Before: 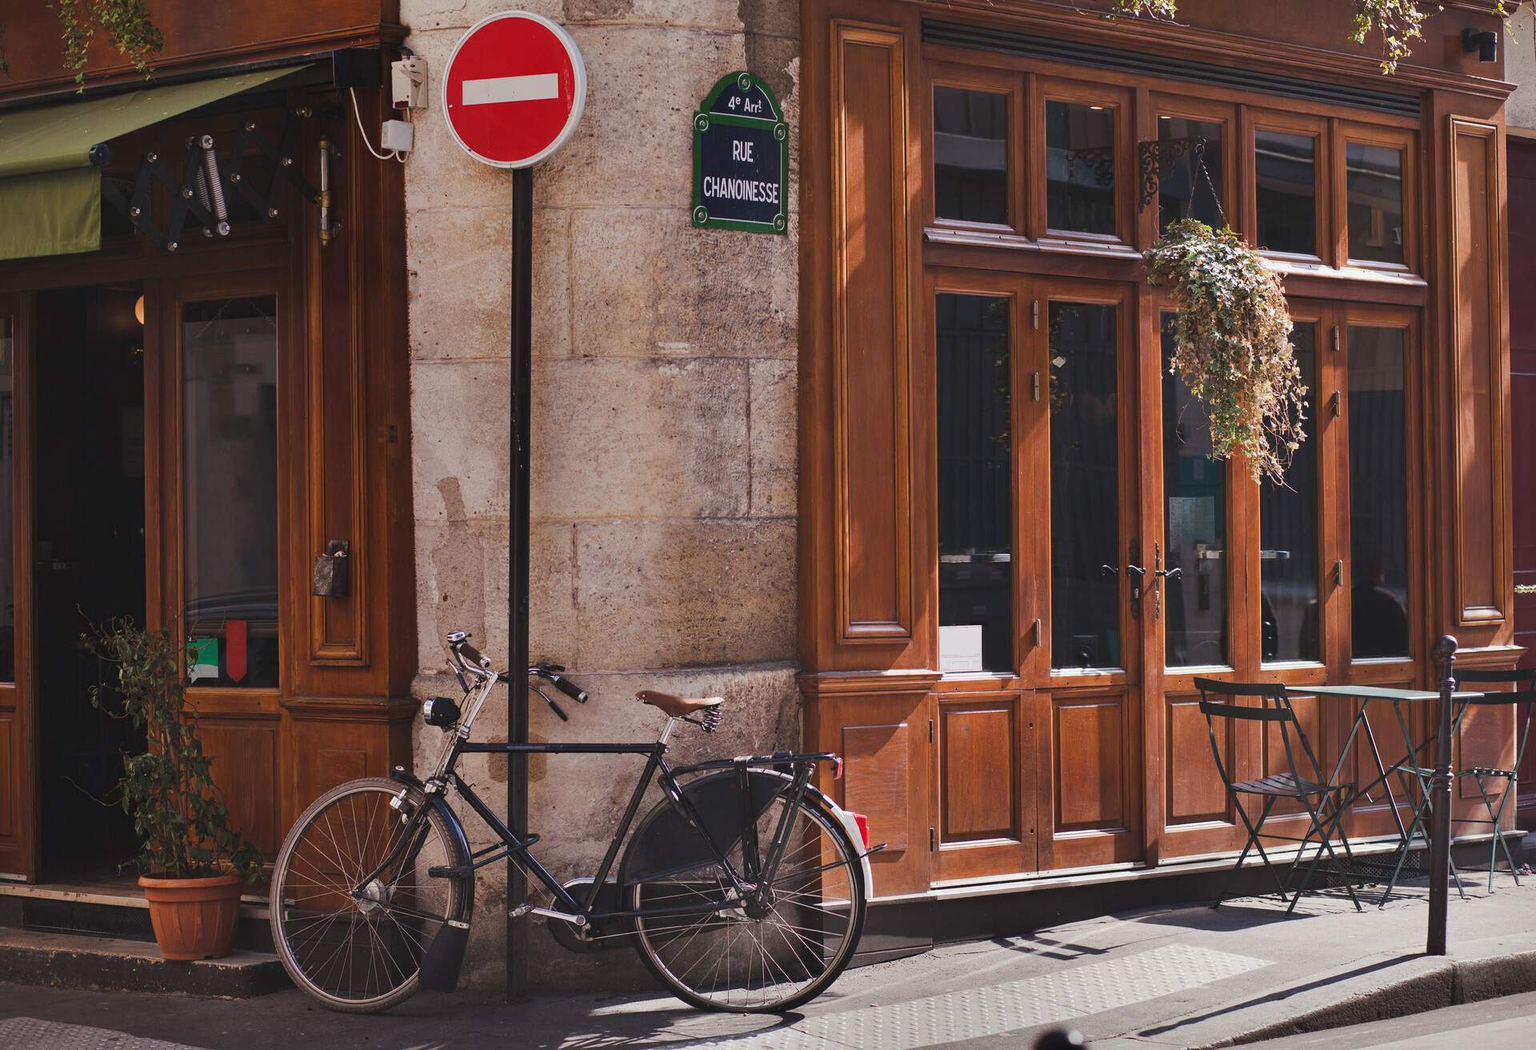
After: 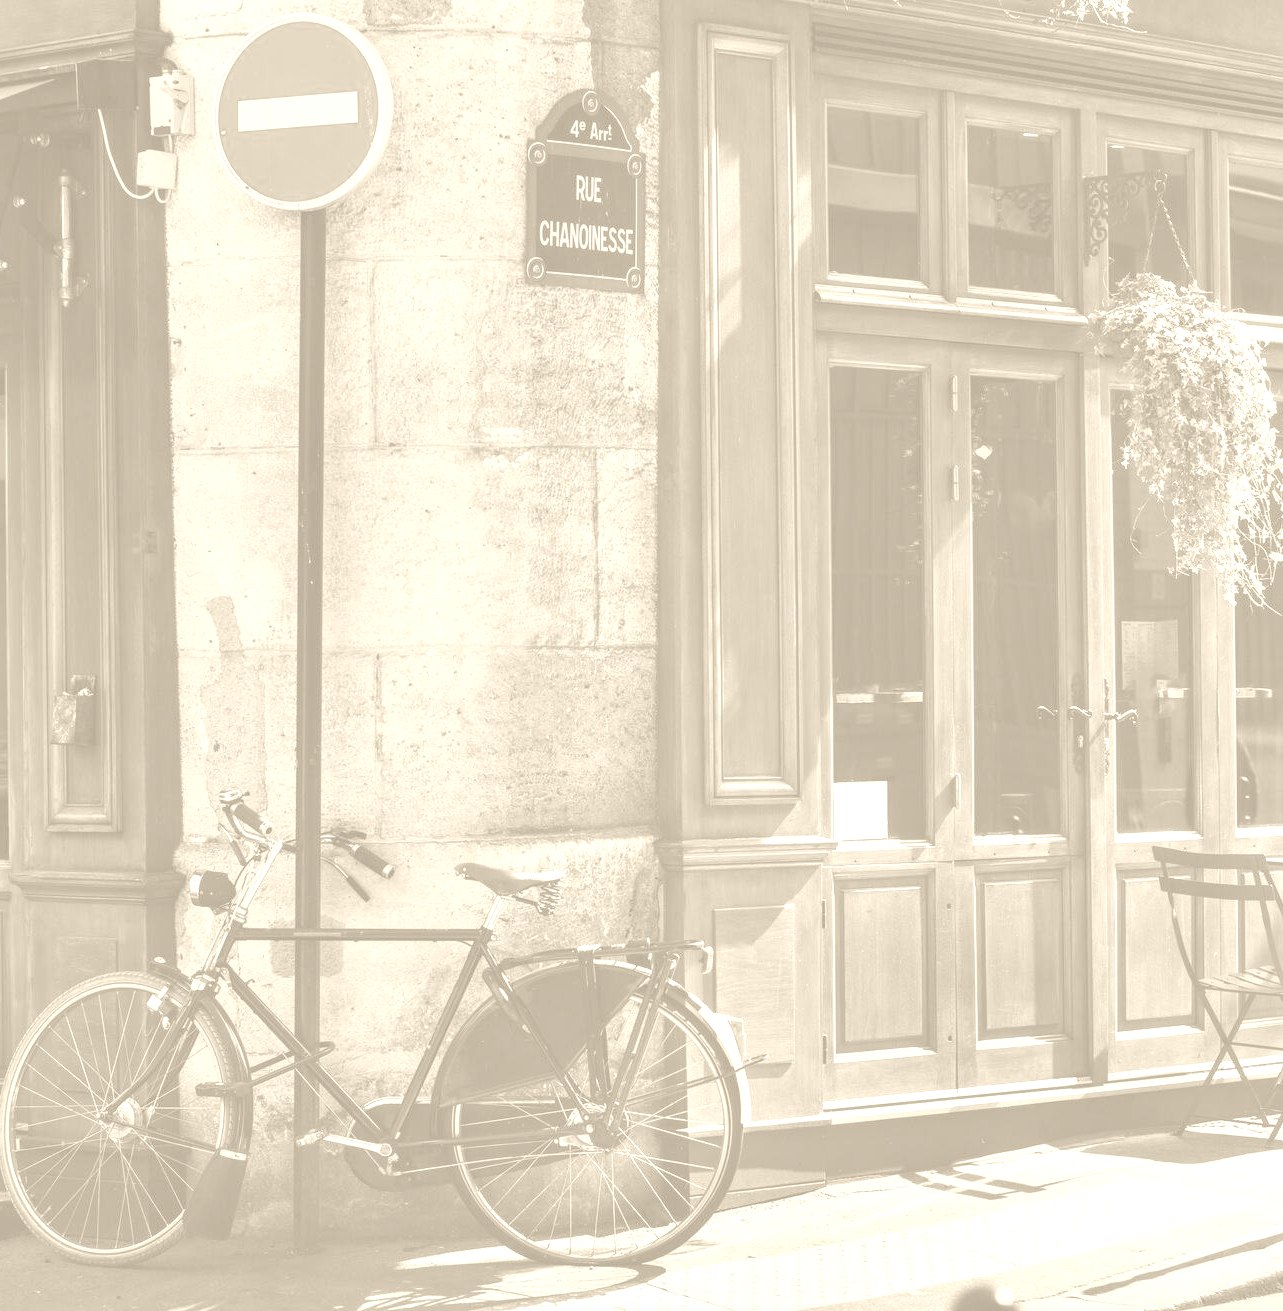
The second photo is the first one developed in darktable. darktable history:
local contrast: on, module defaults
shadows and highlights: shadows 35, highlights -35, soften with gaussian
crop and rotate: left 17.732%, right 15.423%
colorize: hue 36°, saturation 71%, lightness 80.79%
